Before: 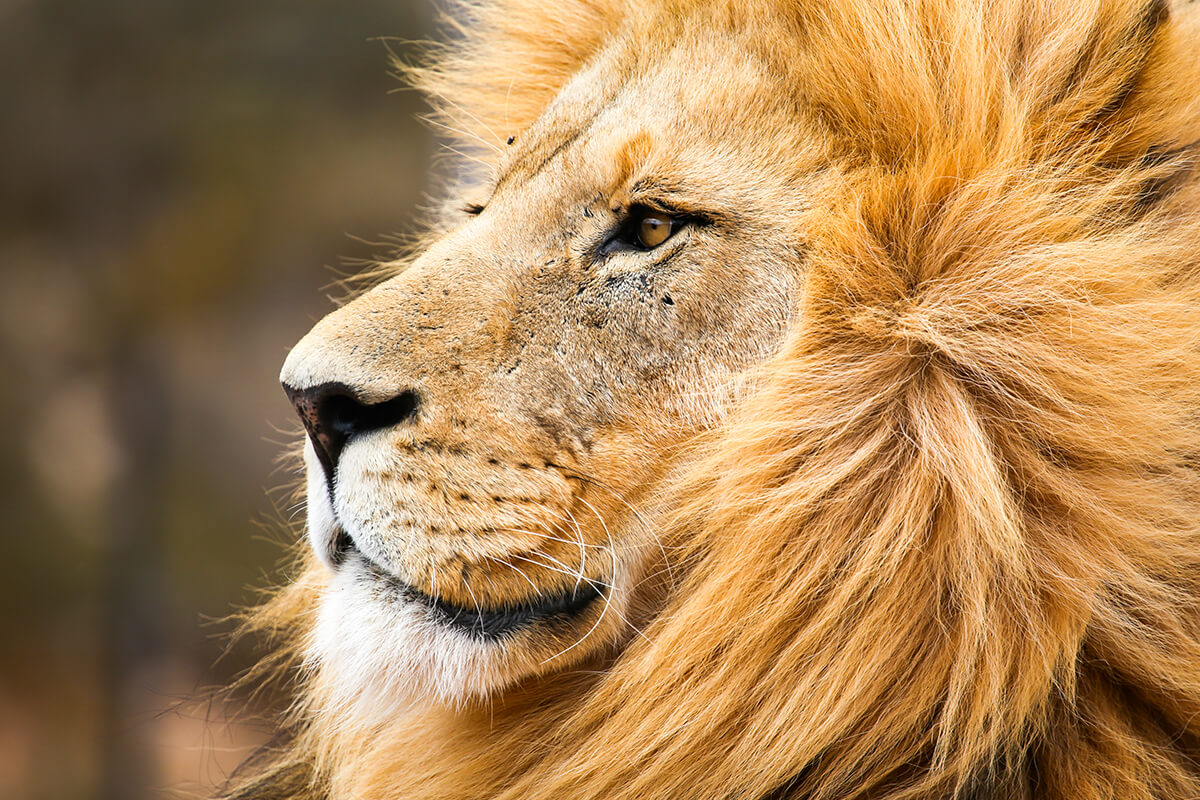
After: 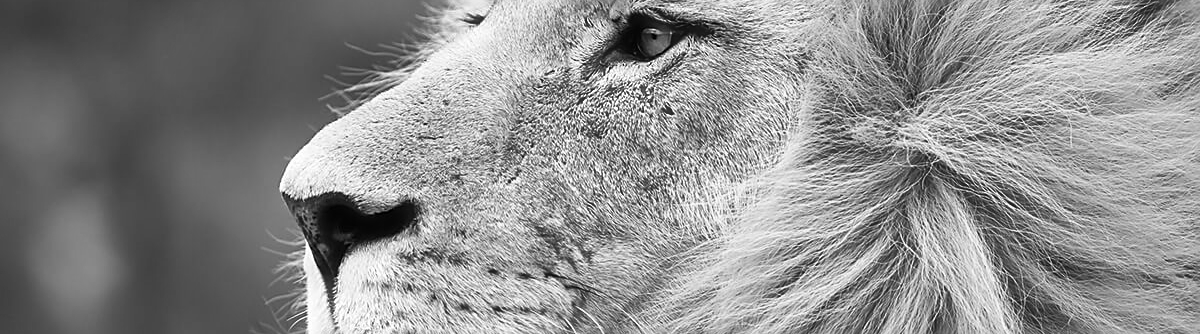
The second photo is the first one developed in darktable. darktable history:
sharpen: on, module defaults
shadows and highlights: low approximation 0.01, soften with gaussian
monochrome: a -4.13, b 5.16, size 1
haze removal: strength -0.1, adaptive false
crop and rotate: top 23.84%, bottom 34.294%
